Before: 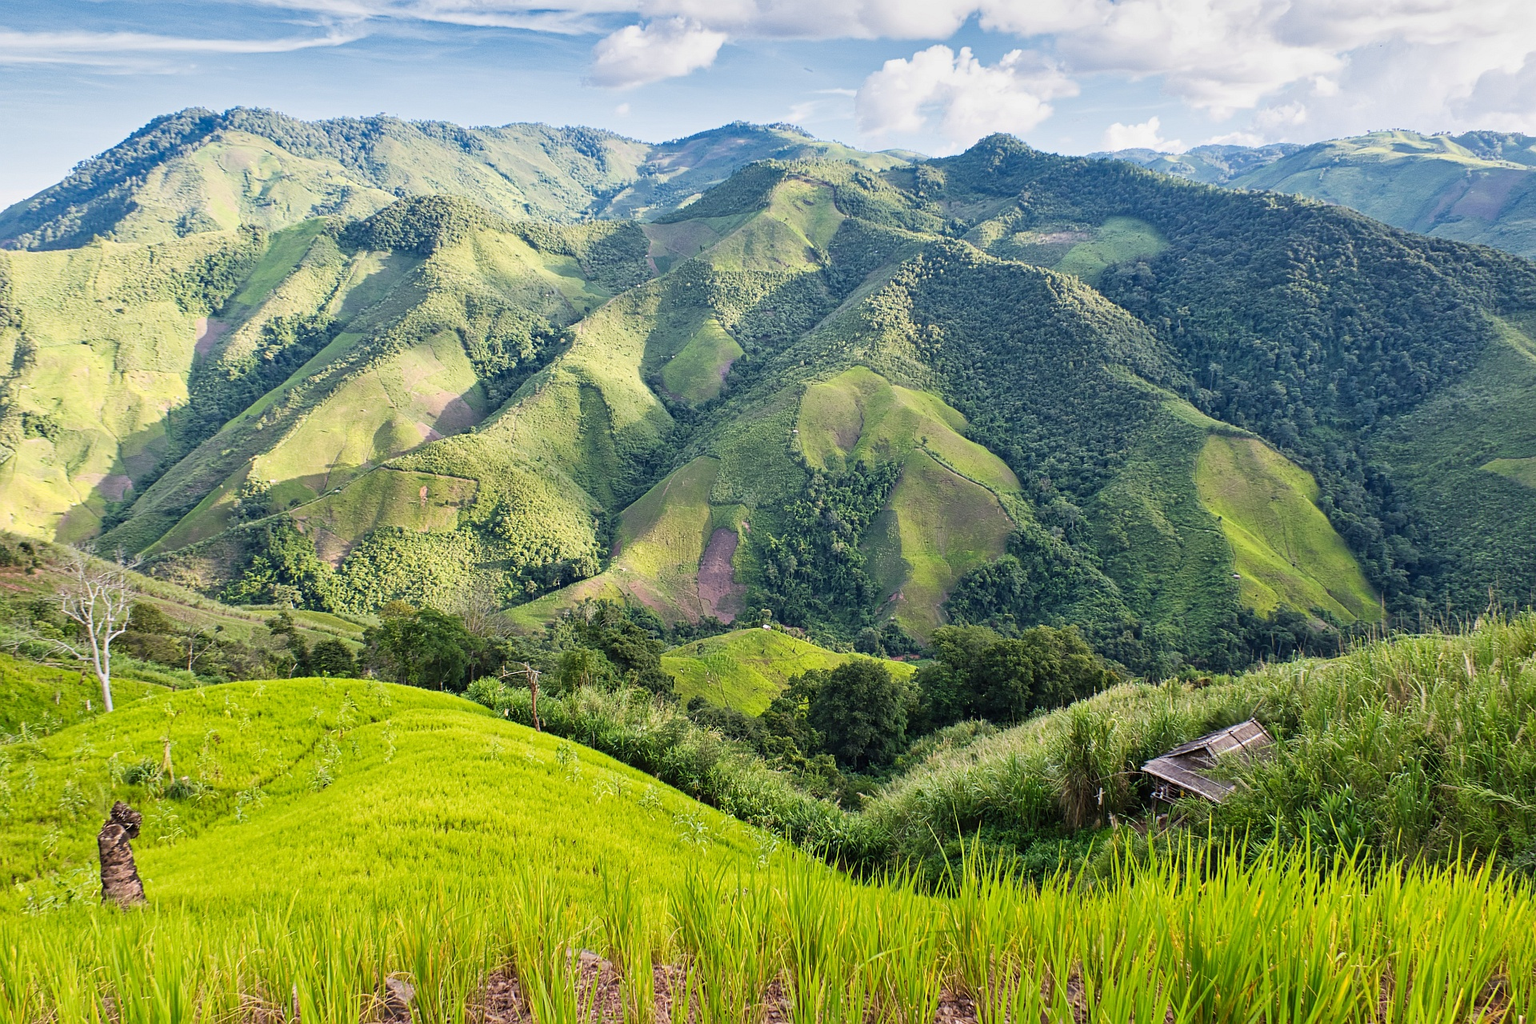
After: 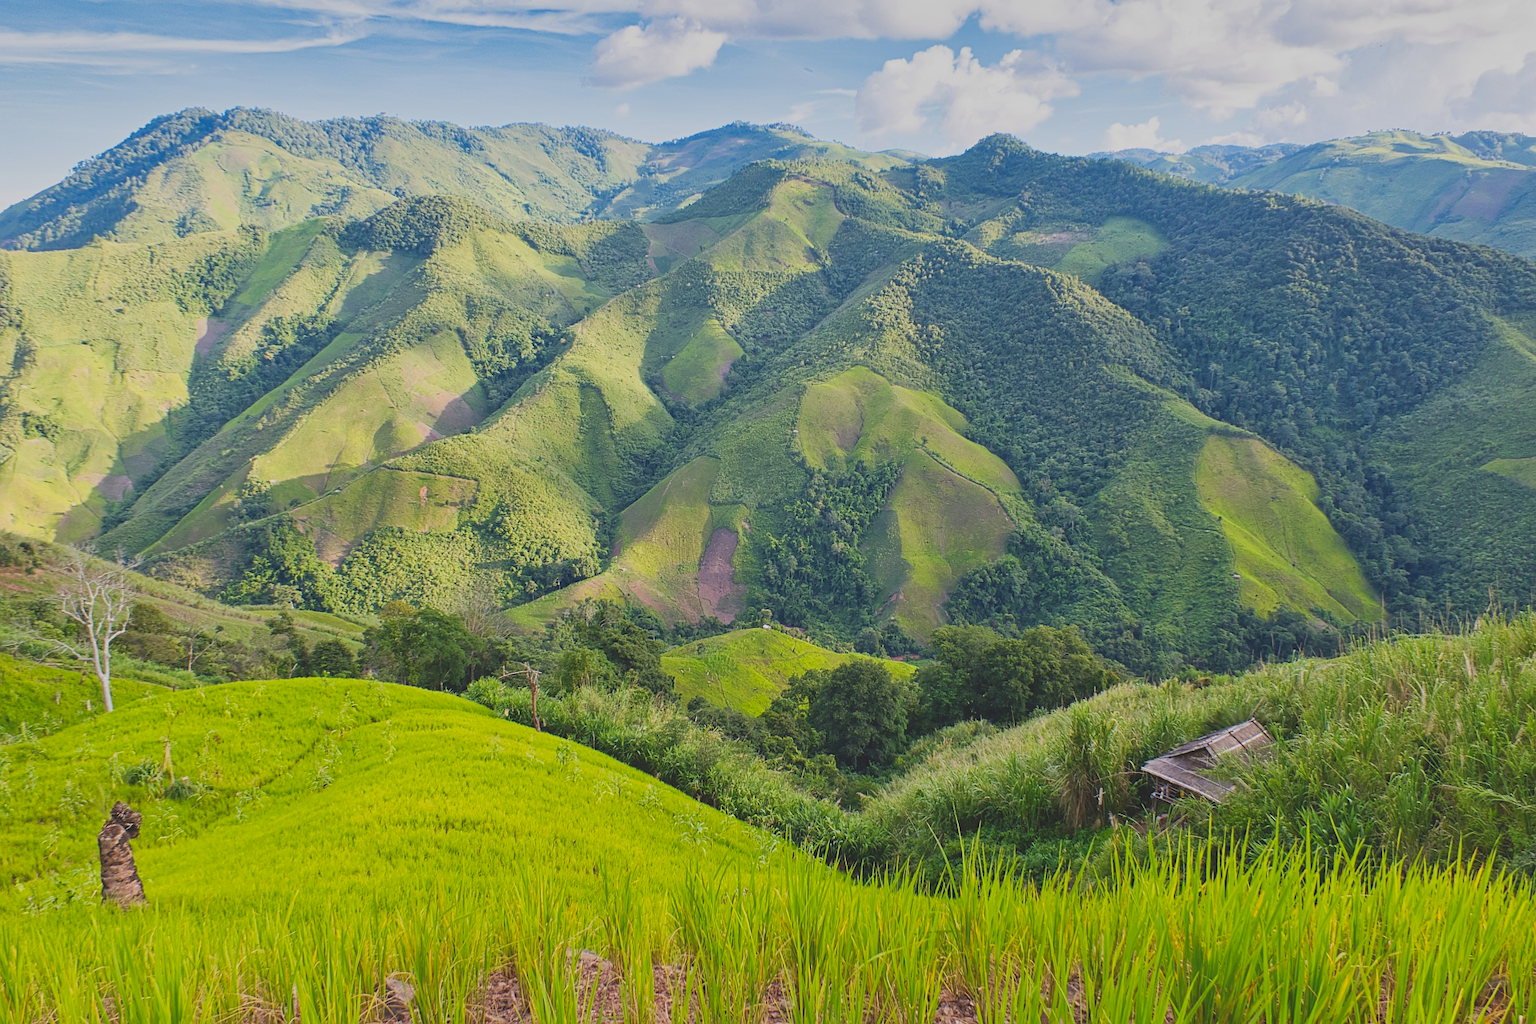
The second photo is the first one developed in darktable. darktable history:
contrast brightness saturation: contrast -0.286
